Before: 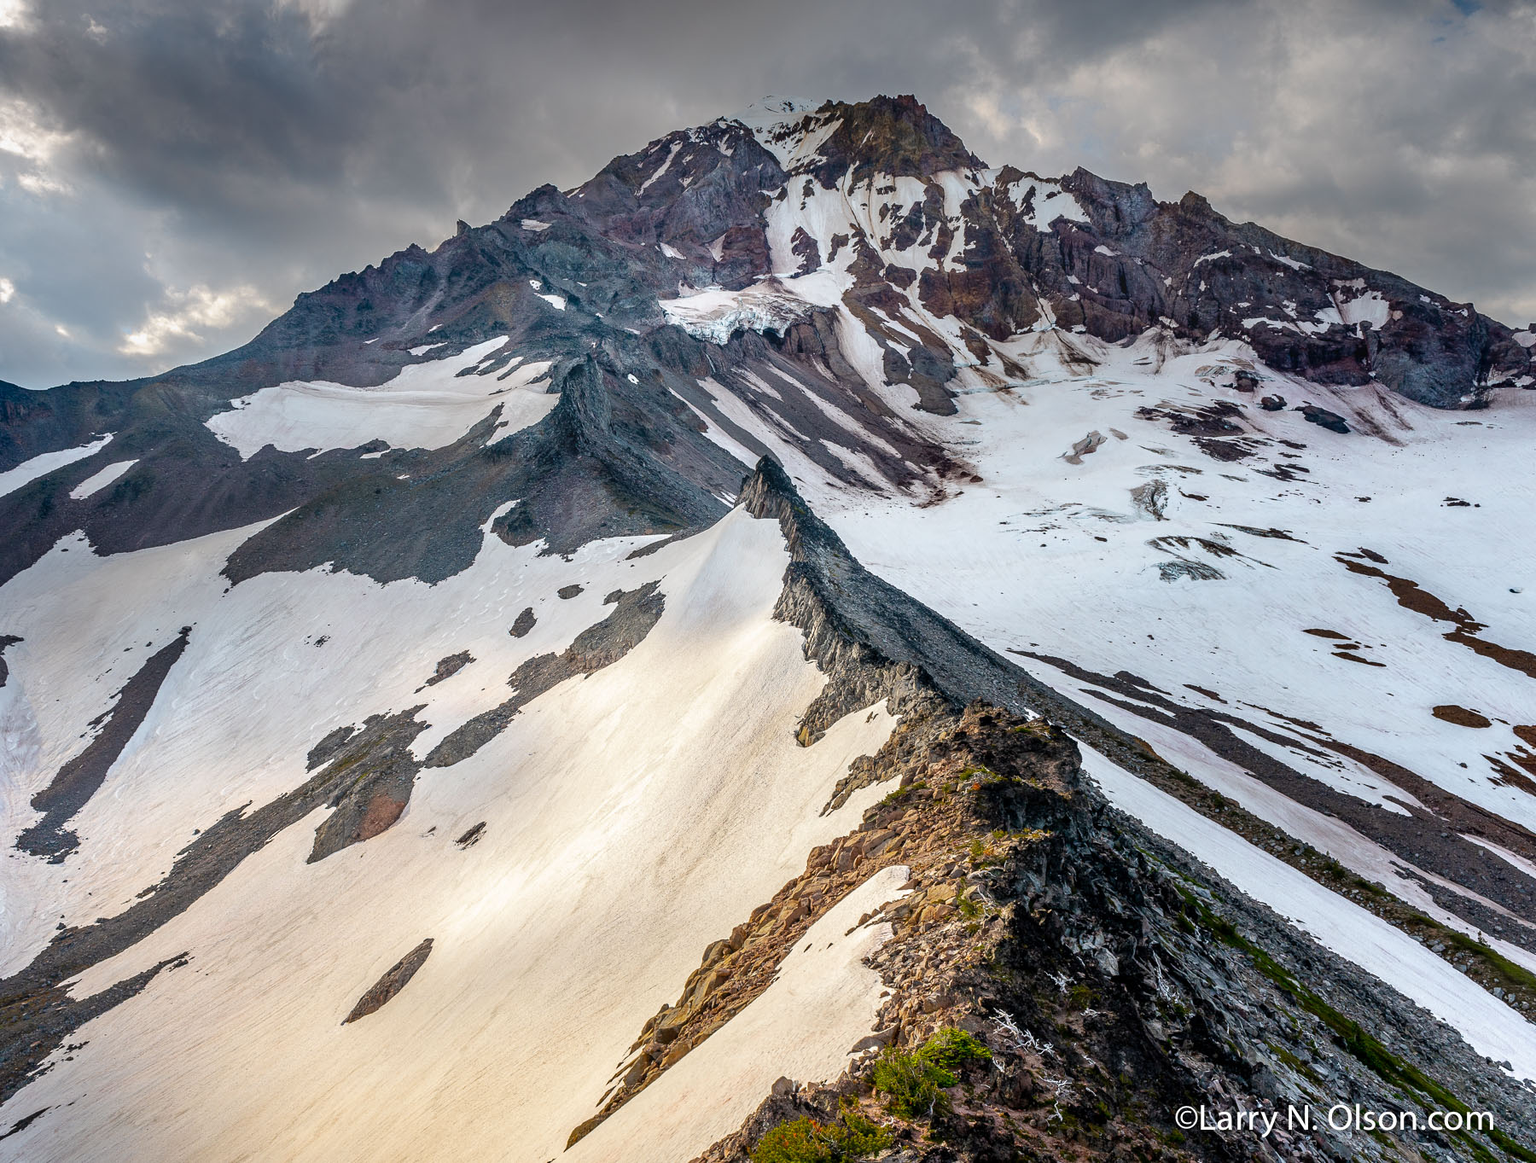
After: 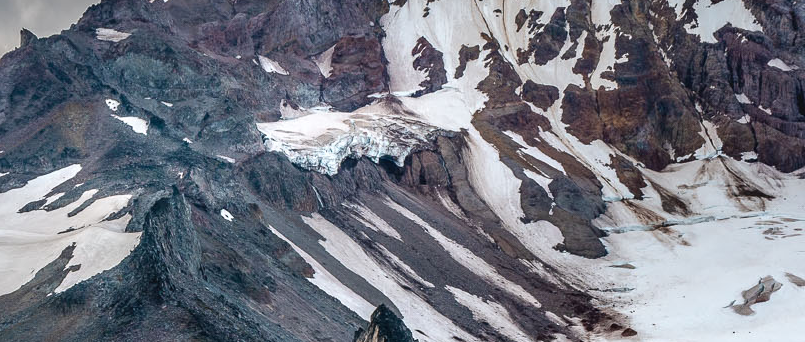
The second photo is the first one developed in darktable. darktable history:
shadows and highlights: shadows -12.5, white point adjustment 4, highlights 28.33
crop: left 28.64%, top 16.832%, right 26.637%, bottom 58.055%
